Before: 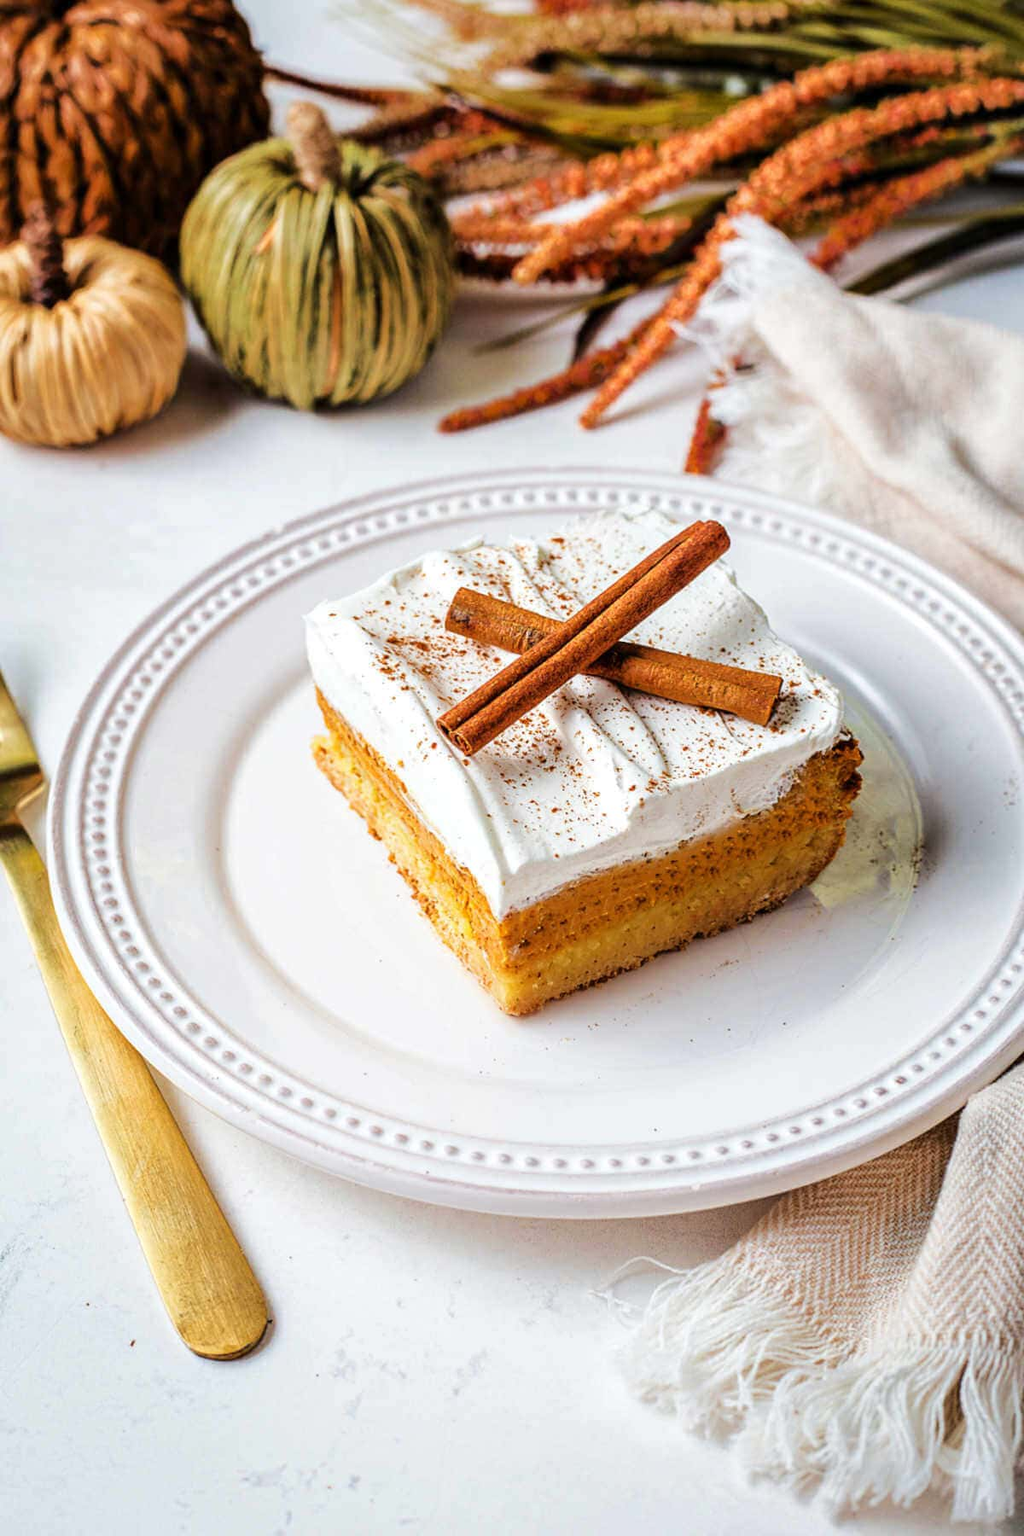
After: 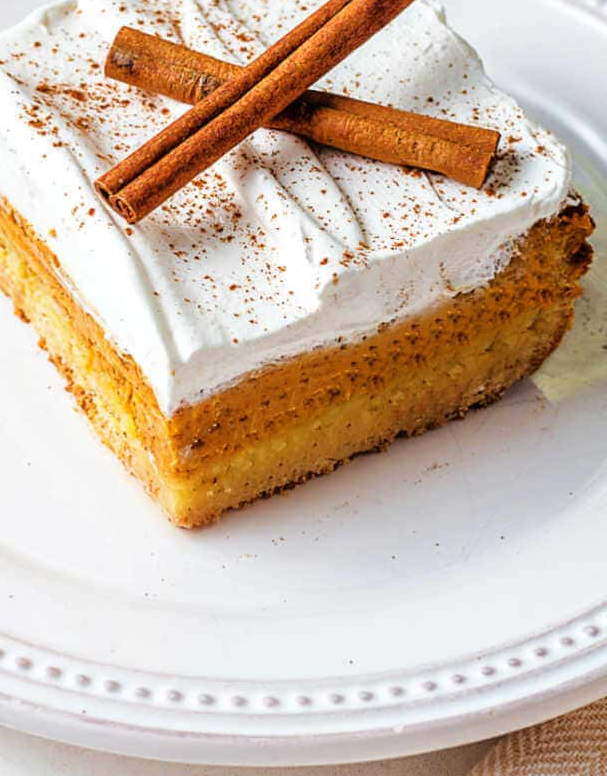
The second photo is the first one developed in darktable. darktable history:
crop: left 34.803%, top 36.819%, right 14.551%, bottom 20.027%
